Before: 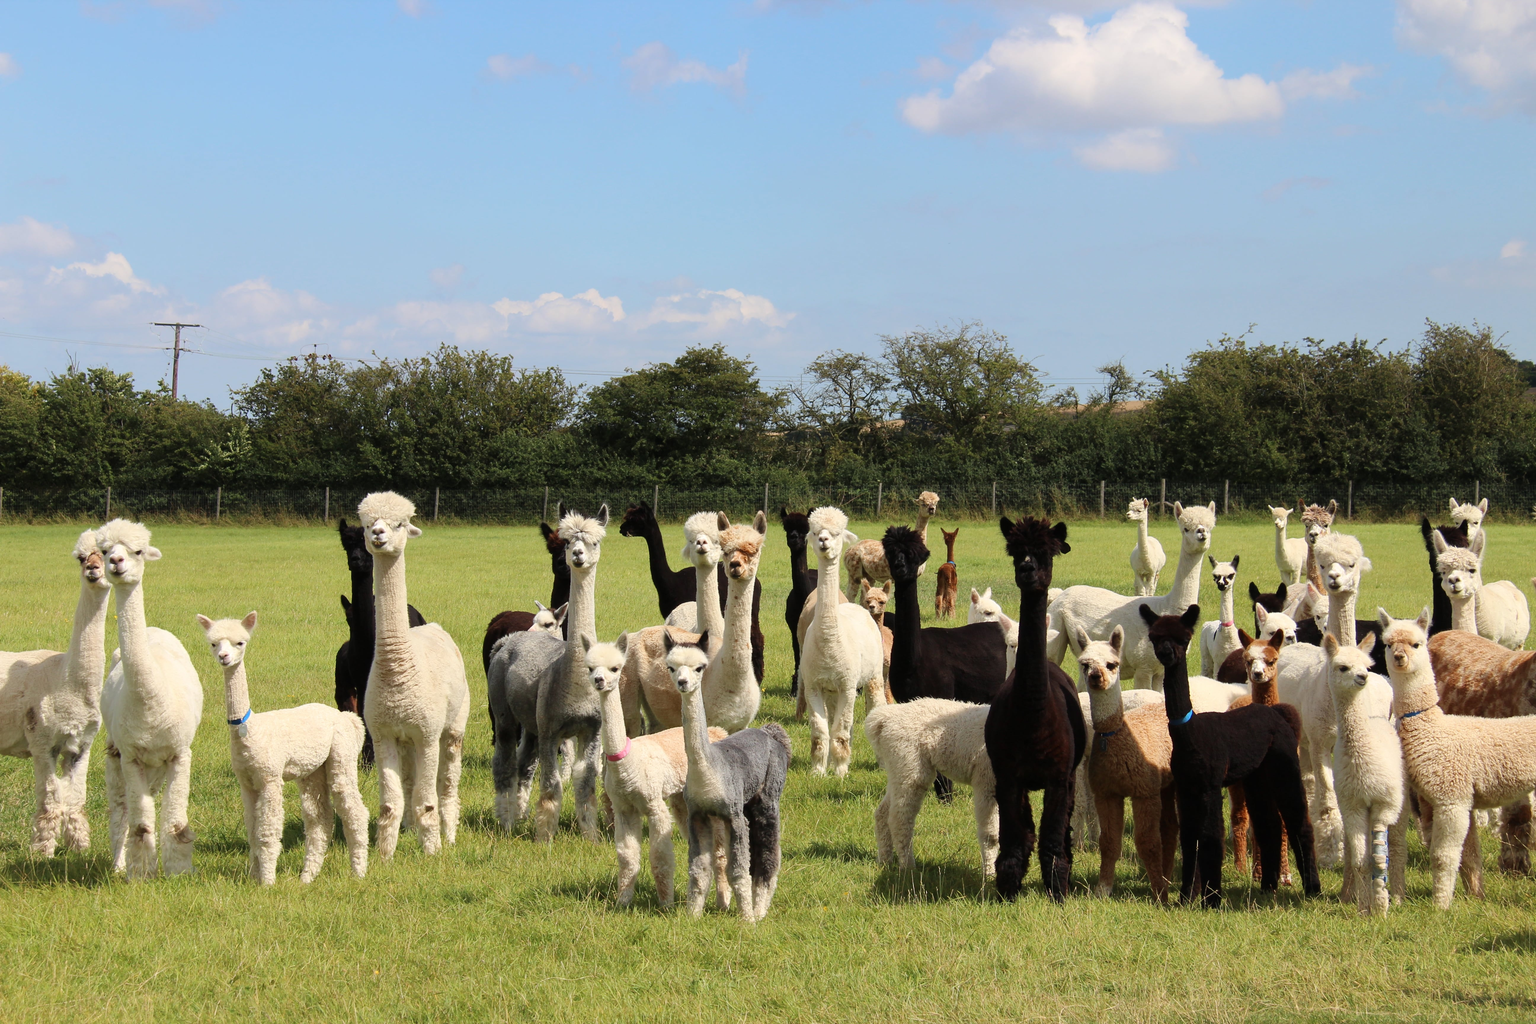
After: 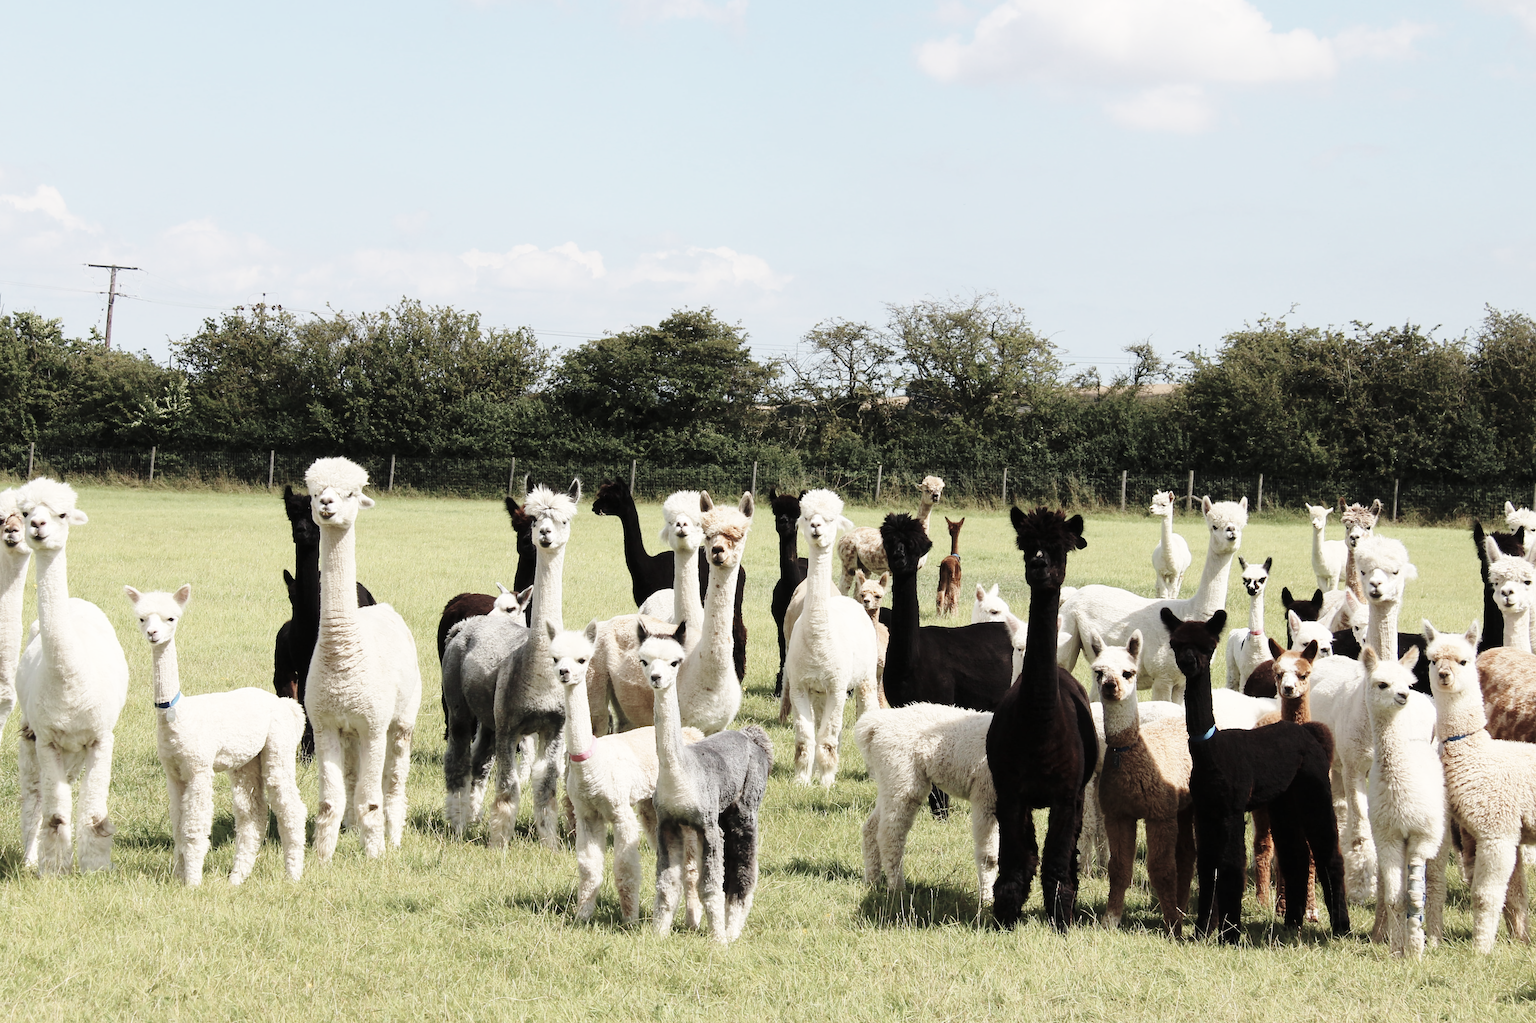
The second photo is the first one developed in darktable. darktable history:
color correction: highlights b* 0.064, saturation 0.53
base curve: curves: ch0 [(0, 0) (0.028, 0.03) (0.121, 0.232) (0.46, 0.748) (0.859, 0.968) (1, 1)], preserve colors none
crop and rotate: angle -1.83°, left 3.165%, top 4.176%, right 1.564%, bottom 0.559%
